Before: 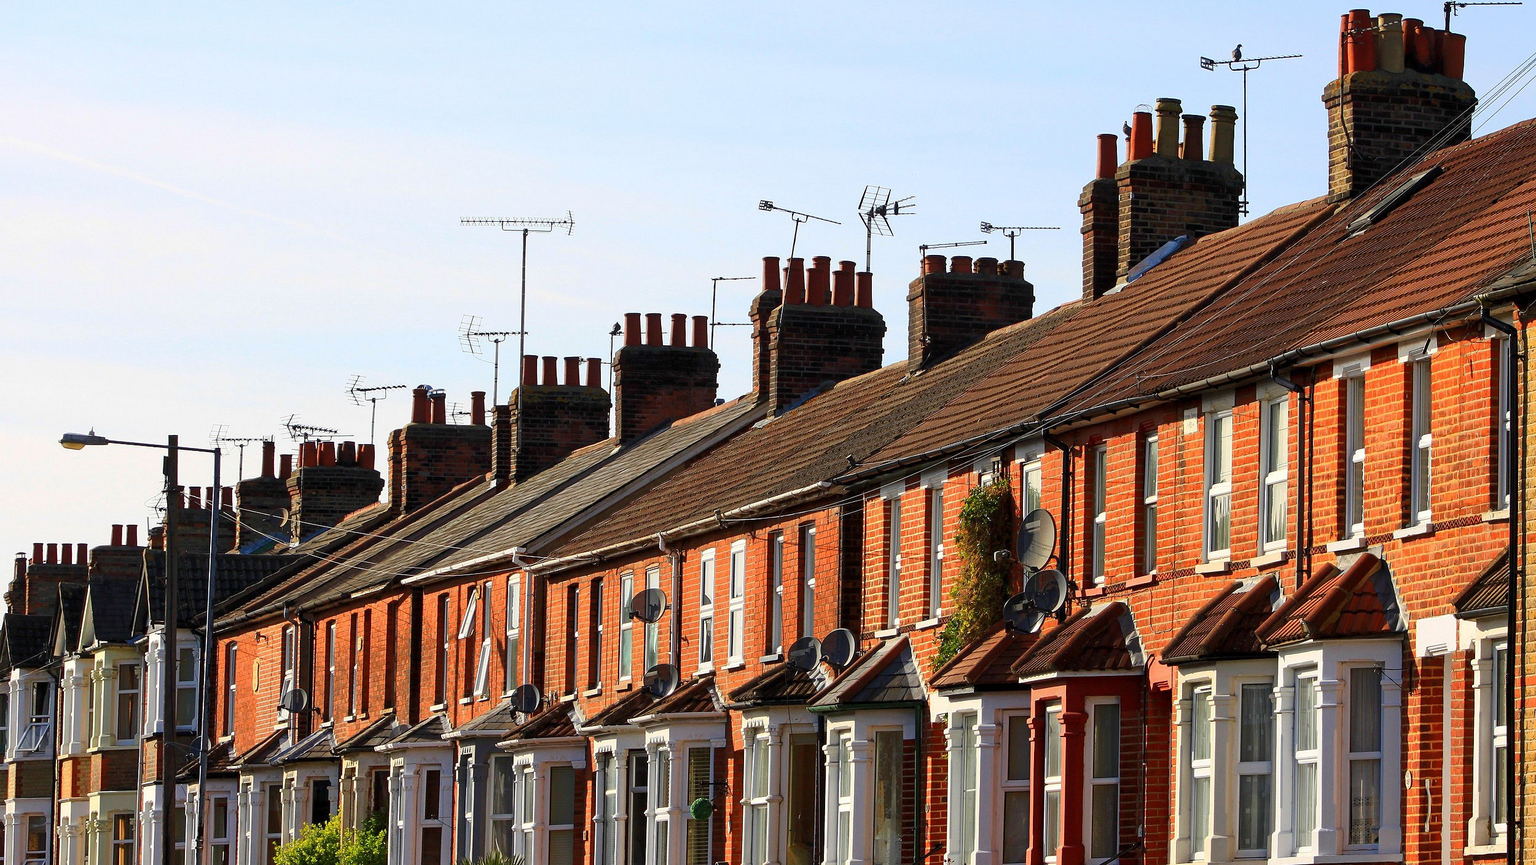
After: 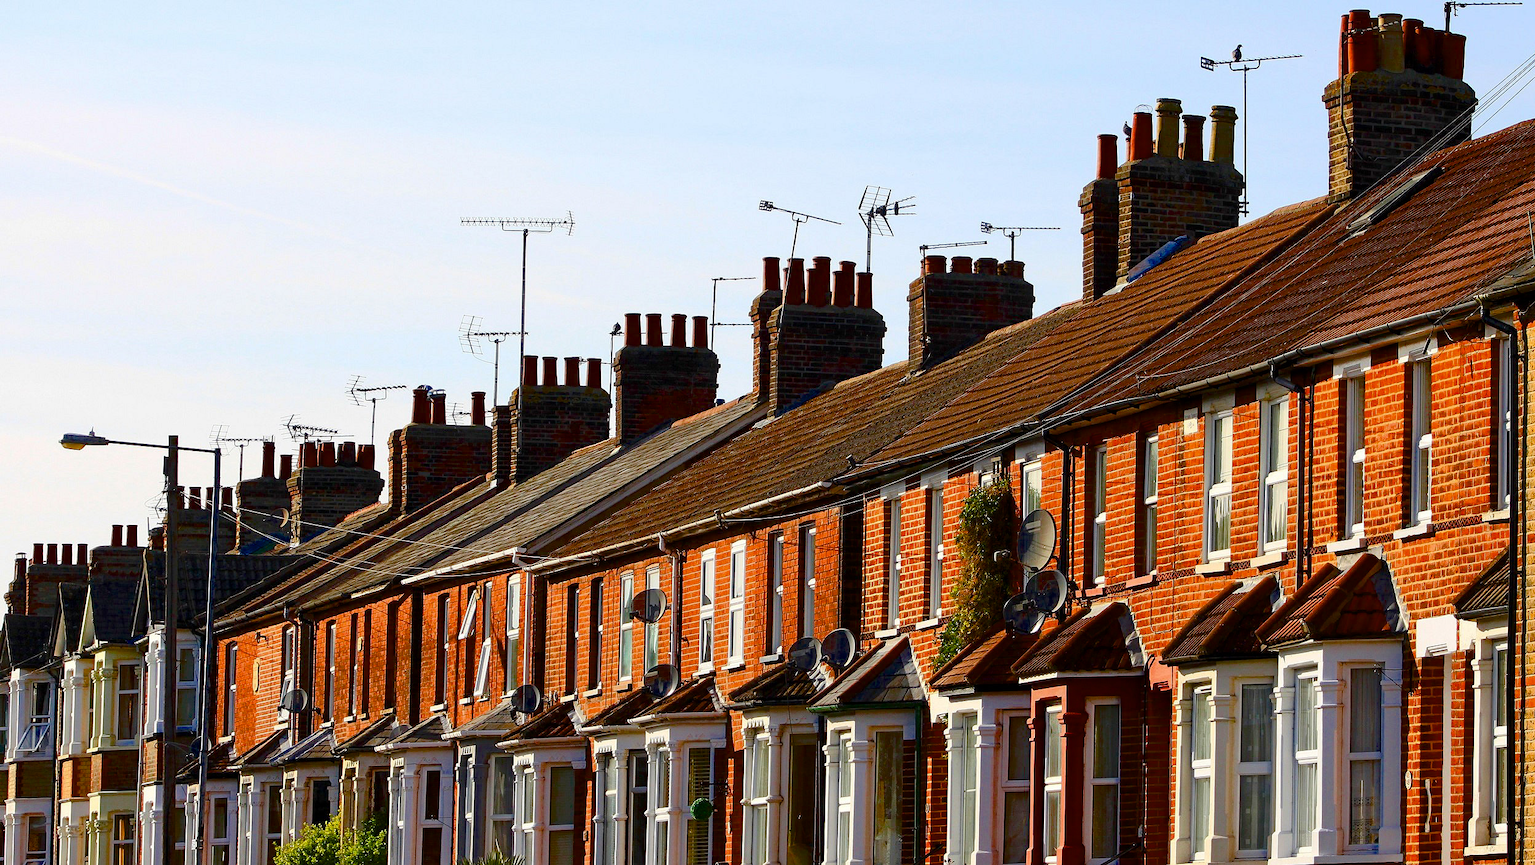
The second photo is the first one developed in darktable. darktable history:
color balance rgb: perceptual saturation grading › global saturation 45.008%, perceptual saturation grading › highlights -50.143%, perceptual saturation grading › shadows 31.126%, saturation formula JzAzBz (2021)
